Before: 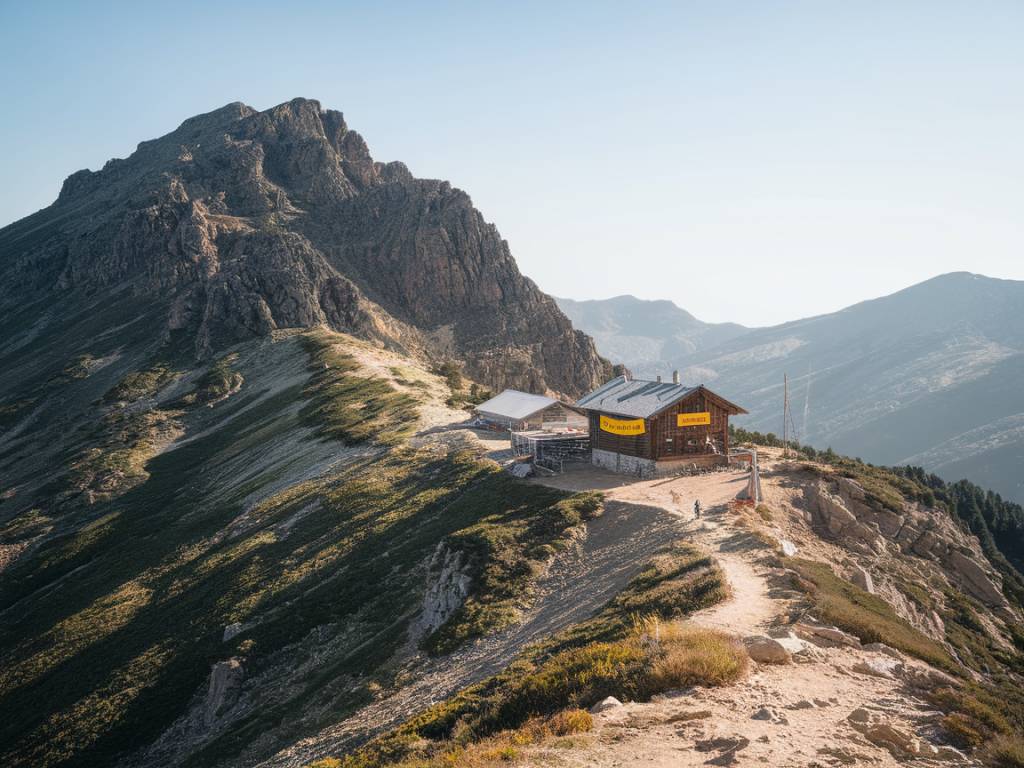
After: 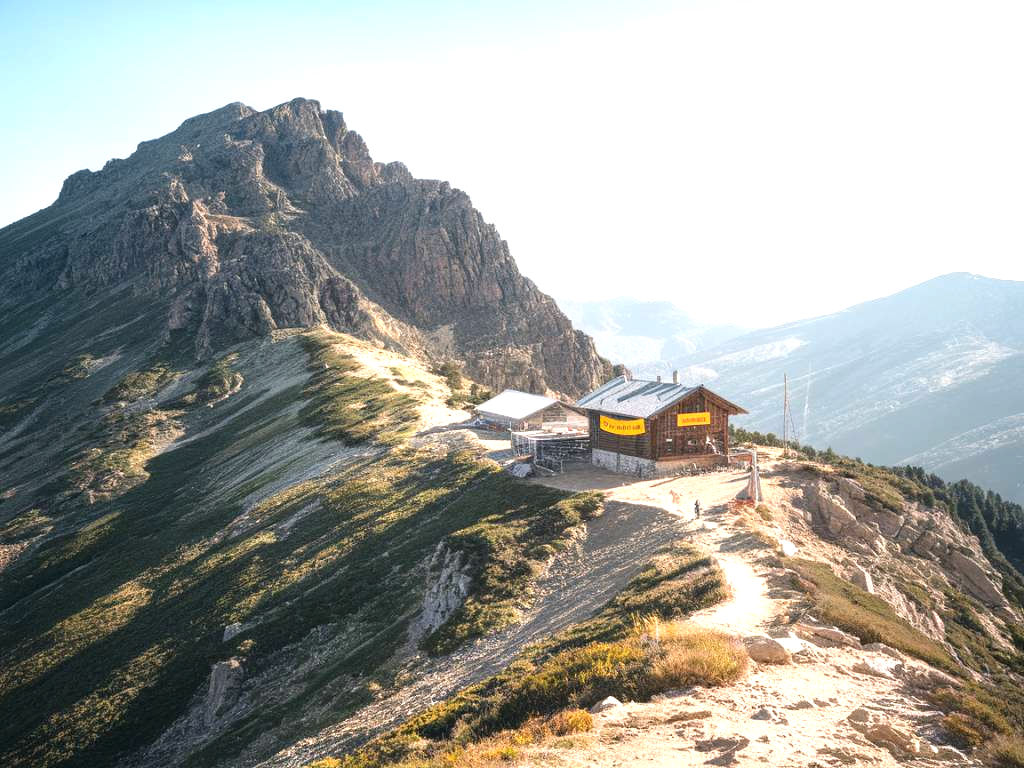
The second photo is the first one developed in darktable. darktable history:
exposure: black level correction 0, exposure 0.952 EV, compensate exposure bias true, compensate highlight preservation false
